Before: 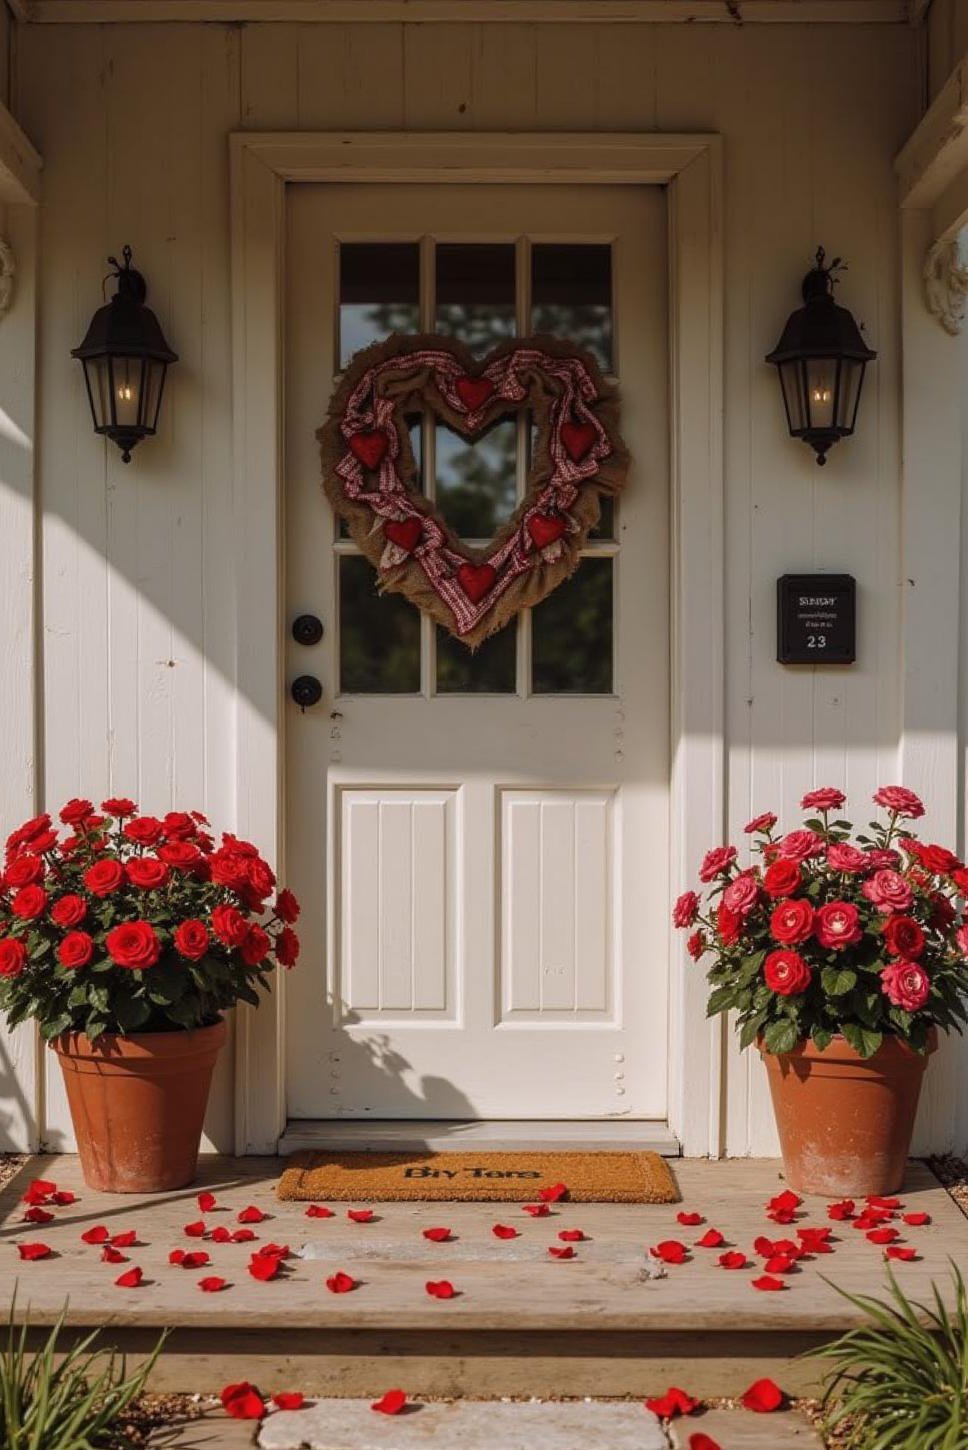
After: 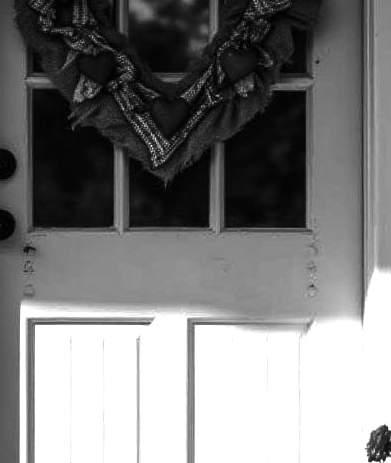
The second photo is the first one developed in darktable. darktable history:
crop: left 31.751%, top 32.172%, right 27.8%, bottom 35.83%
contrast brightness saturation: contrast -0.03, brightness -0.59, saturation -1
white balance: red 0.925, blue 1.046
exposure: black level correction 0, exposure 1.2 EV, compensate highlight preservation false
